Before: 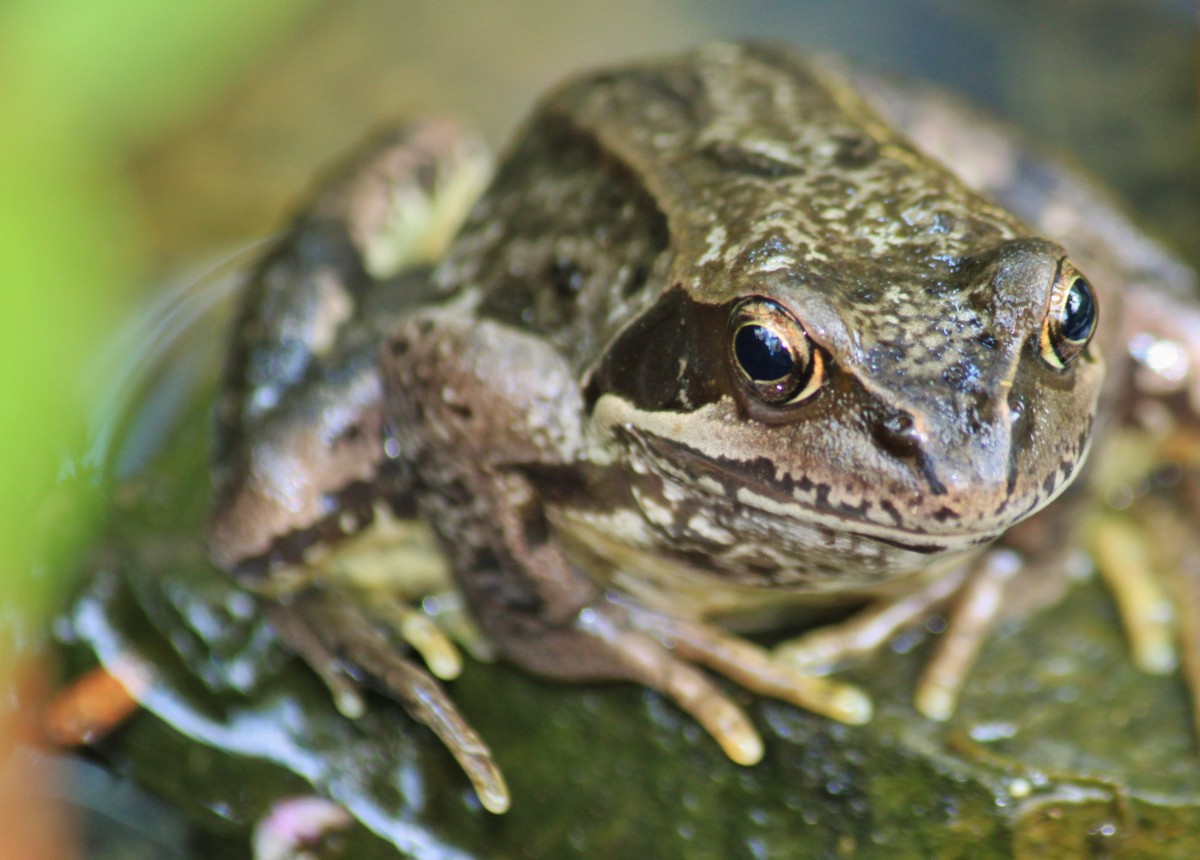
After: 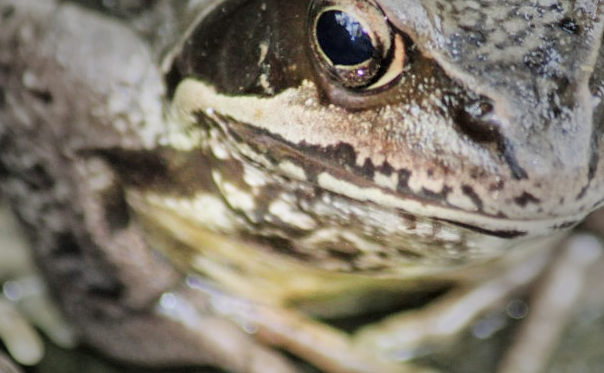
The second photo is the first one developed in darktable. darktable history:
crop: left 34.984%, top 36.672%, right 14.674%, bottom 19.934%
vignetting: fall-off start 39.27%, fall-off radius 39.92%
local contrast: detail 130%
exposure: black level correction 0, exposure 1.001 EV, compensate exposure bias true, compensate highlight preservation false
filmic rgb: black relative exposure -7.65 EV, white relative exposure 4.56 EV, hardness 3.61
tone equalizer: edges refinement/feathering 500, mask exposure compensation -1.57 EV, preserve details no
sharpen: amount 0.215
